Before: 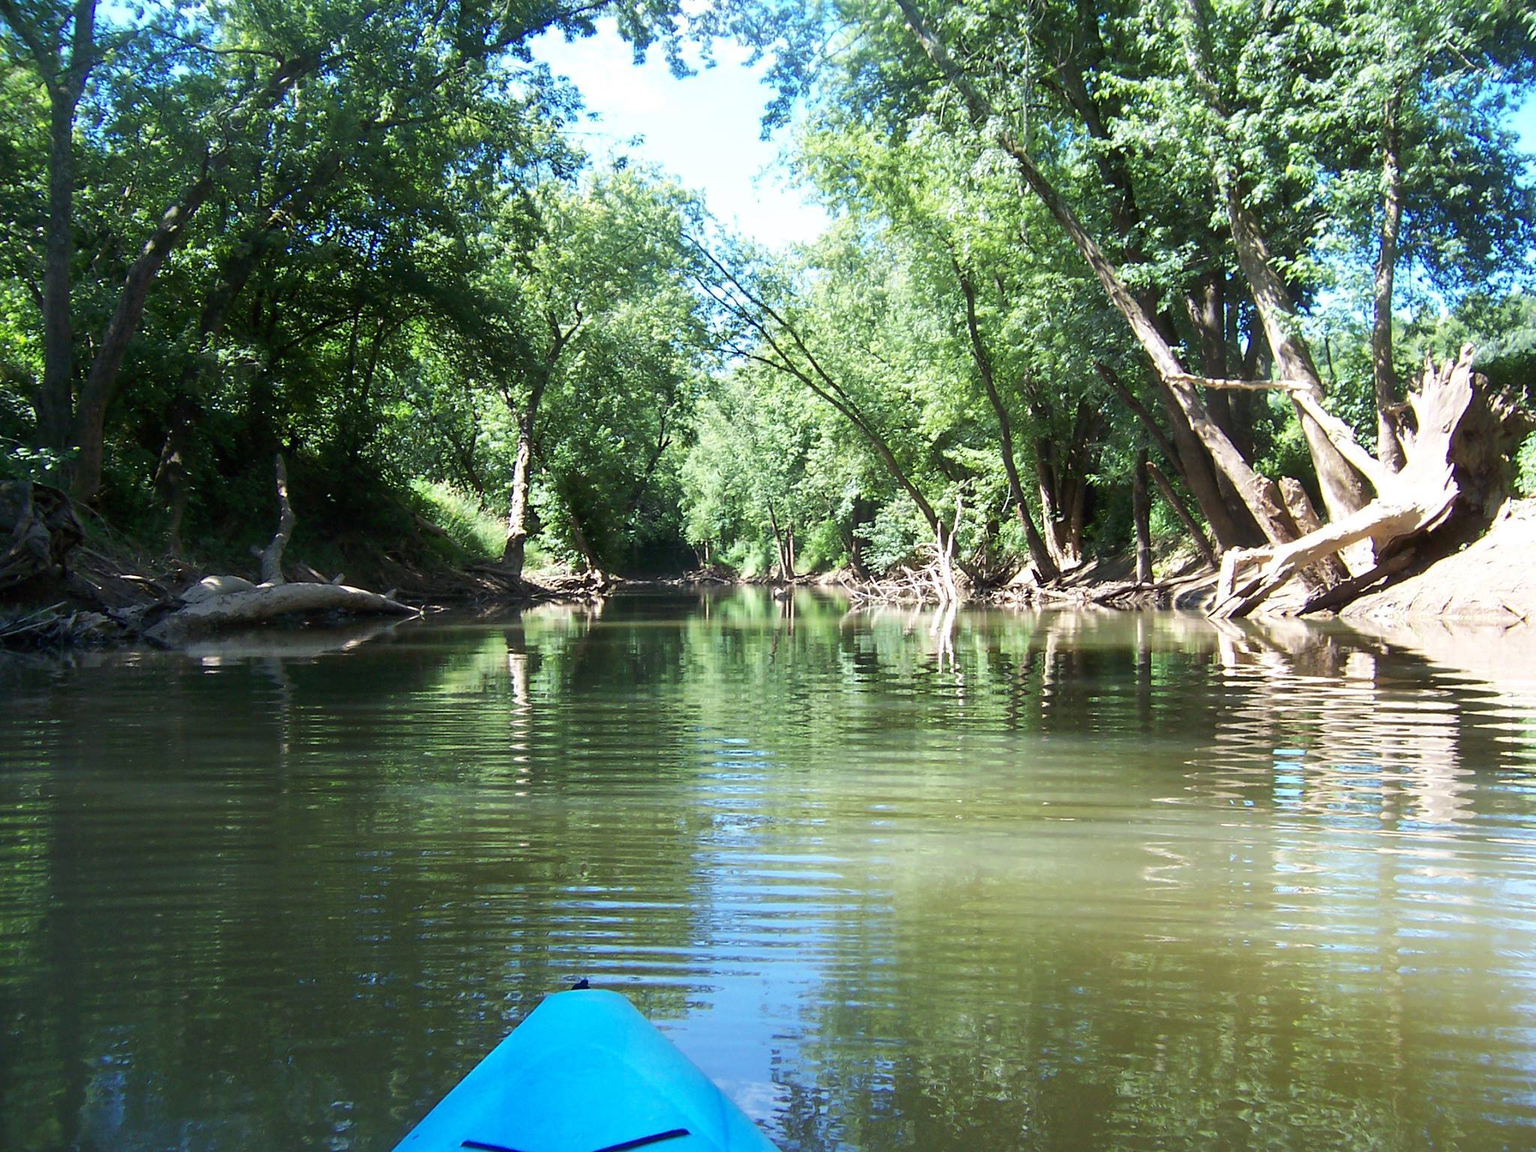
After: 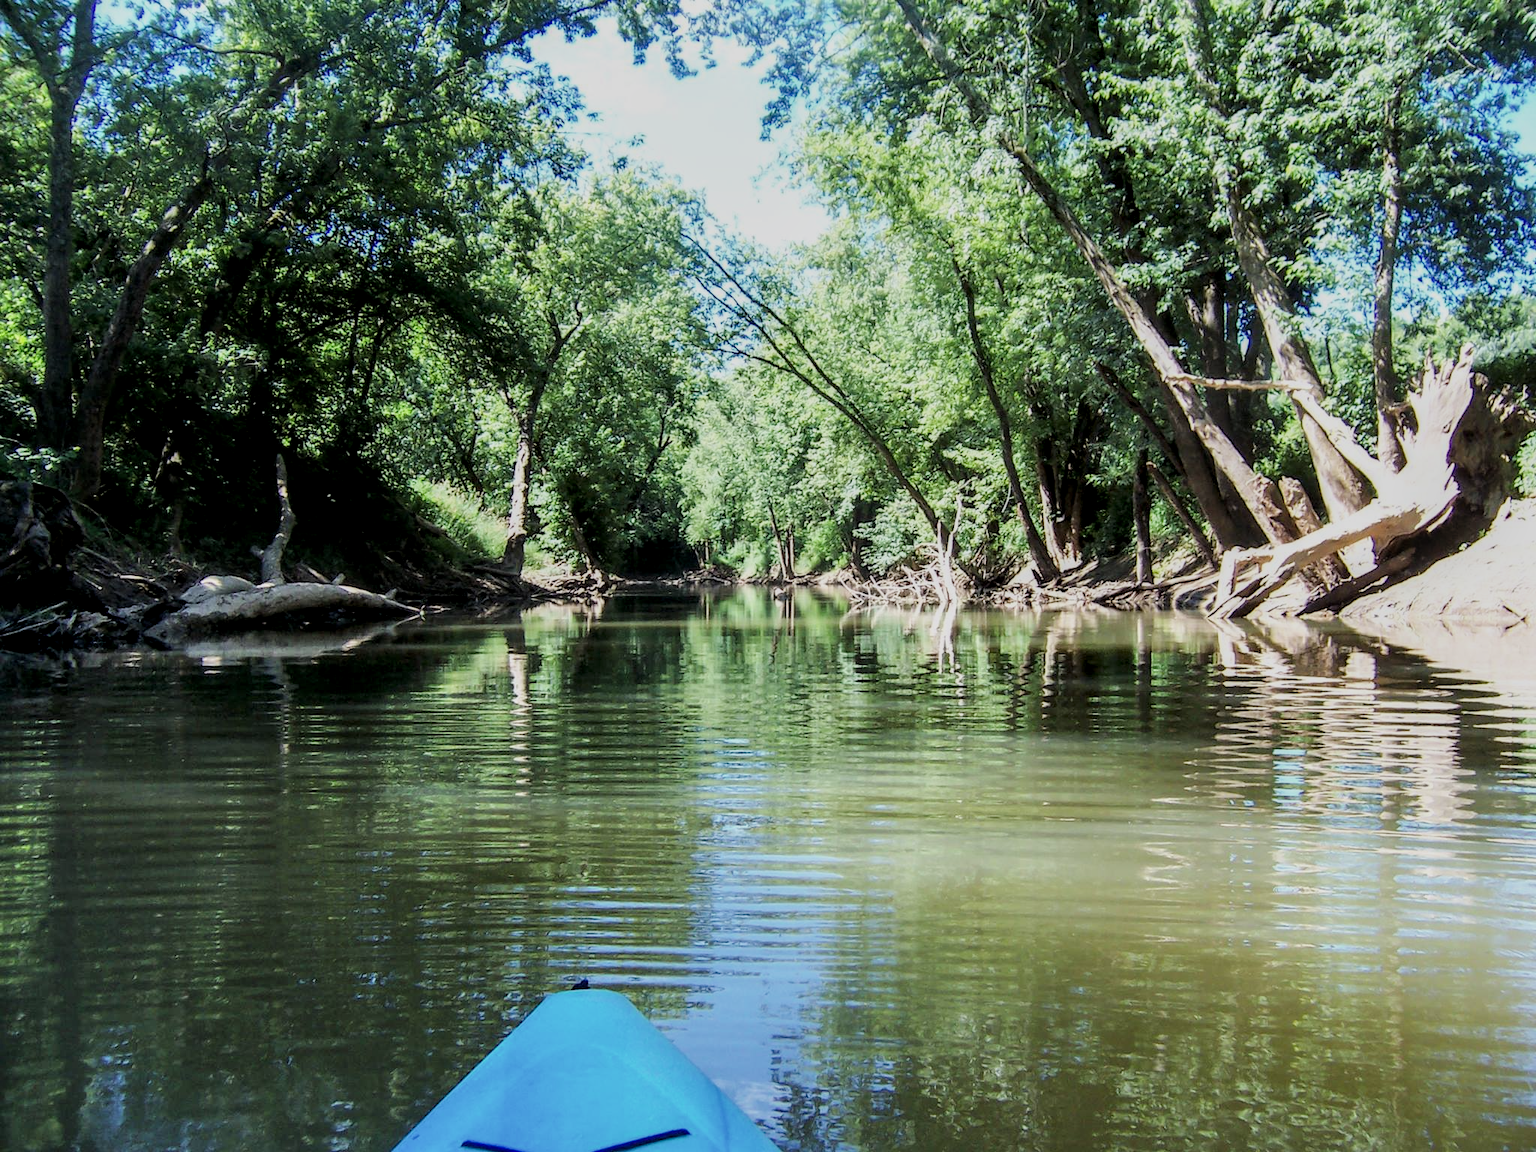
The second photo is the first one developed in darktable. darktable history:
filmic rgb: black relative exposure -7.65 EV, white relative exposure 4.56 EV, hardness 3.61, contrast 1.05
local contrast: highlights 35%, detail 135%
shadows and highlights: shadows 37.27, highlights -28.18, soften with gaussian
